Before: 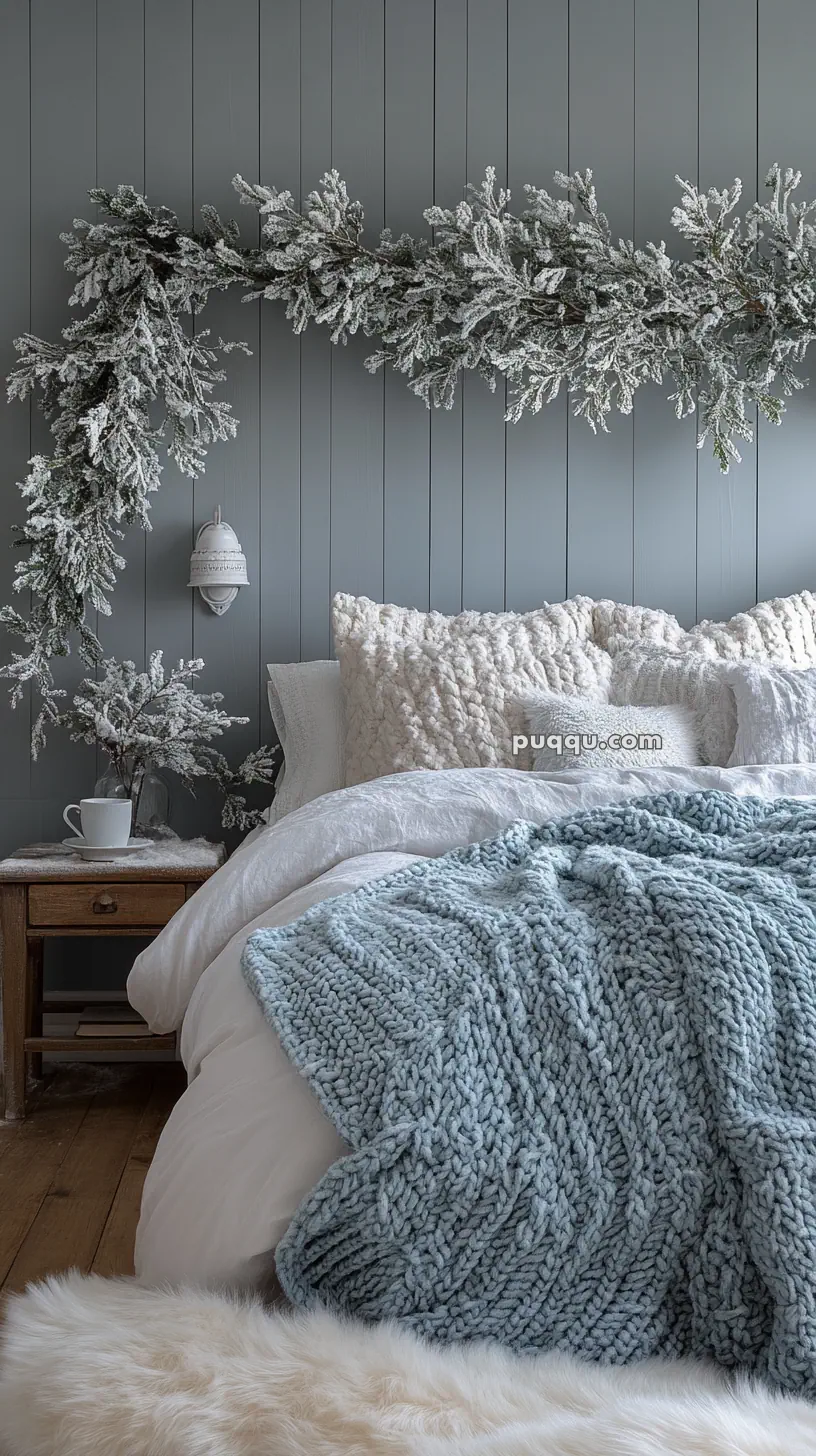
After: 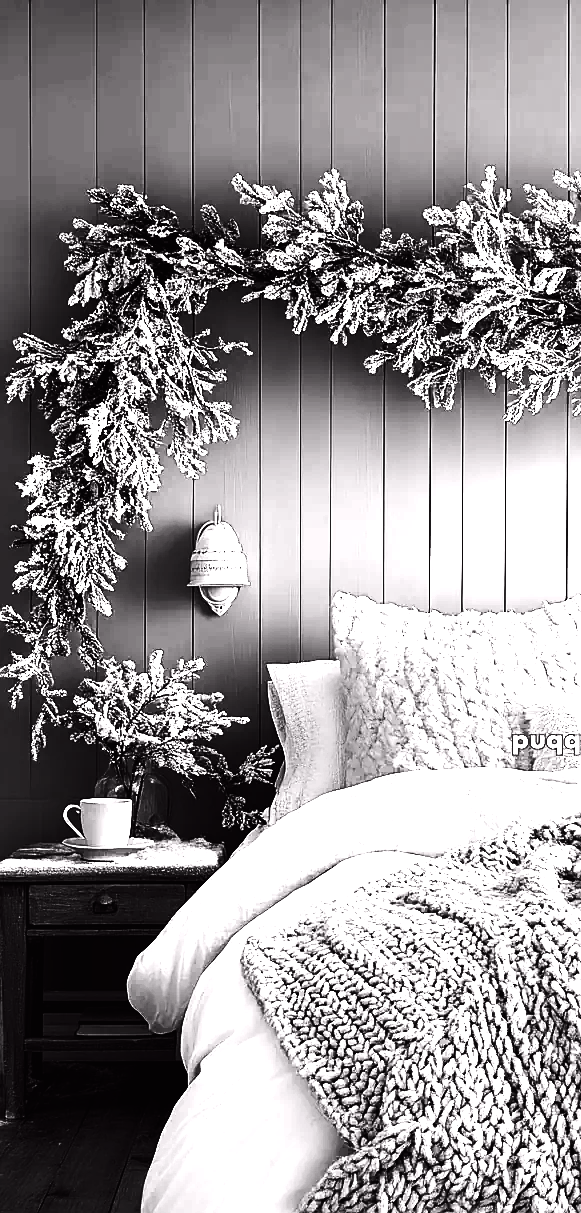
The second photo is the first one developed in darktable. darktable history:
exposure: black level correction 0.001, exposure 1.999 EV, compensate highlight preservation false
color balance rgb: perceptual saturation grading › global saturation 36.454%, perceptual saturation grading › shadows 34.506%
sharpen: radius 1.507, amount 0.409, threshold 1.191
contrast brightness saturation: contrast 0.024, brightness -0.997, saturation -0.999
tone curve: curves: ch0 [(0, 0.023) (0.103, 0.087) (0.295, 0.297) (0.445, 0.531) (0.553, 0.665) (0.735, 0.843) (0.994, 1)]; ch1 [(0, 0) (0.414, 0.395) (0.447, 0.447) (0.485, 0.495) (0.512, 0.523) (0.542, 0.581) (0.581, 0.632) (0.646, 0.715) (1, 1)]; ch2 [(0, 0) (0.369, 0.388) (0.449, 0.431) (0.478, 0.471) (0.516, 0.517) (0.579, 0.624) (0.674, 0.775) (1, 1)], color space Lab, independent channels
crop: right 28.765%, bottom 16.633%
levels: levels [0.016, 0.492, 0.969]
